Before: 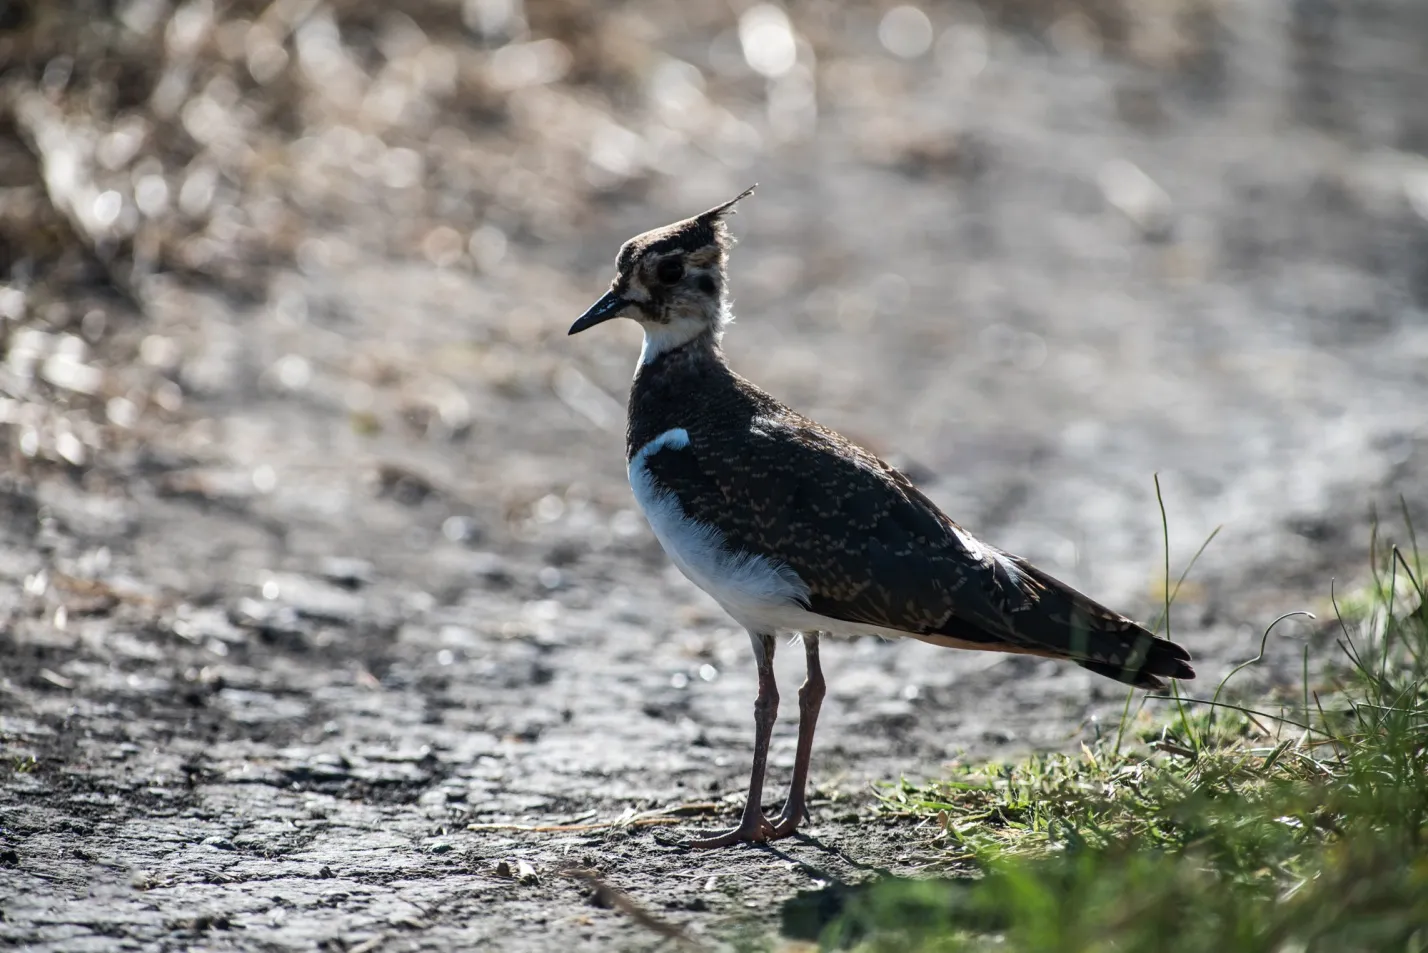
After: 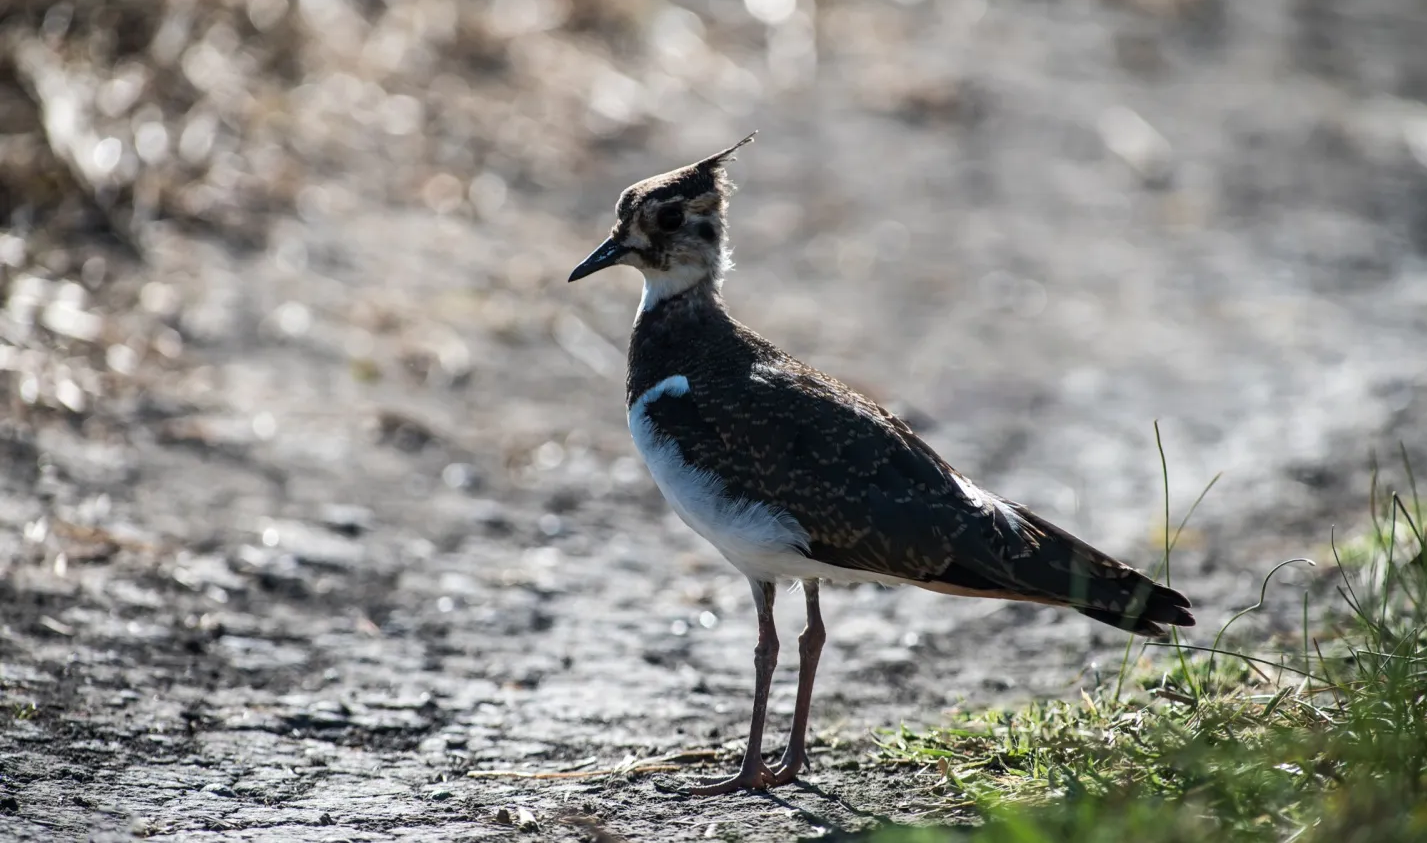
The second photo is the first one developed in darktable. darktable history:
crop and rotate: top 5.562%, bottom 5.906%
